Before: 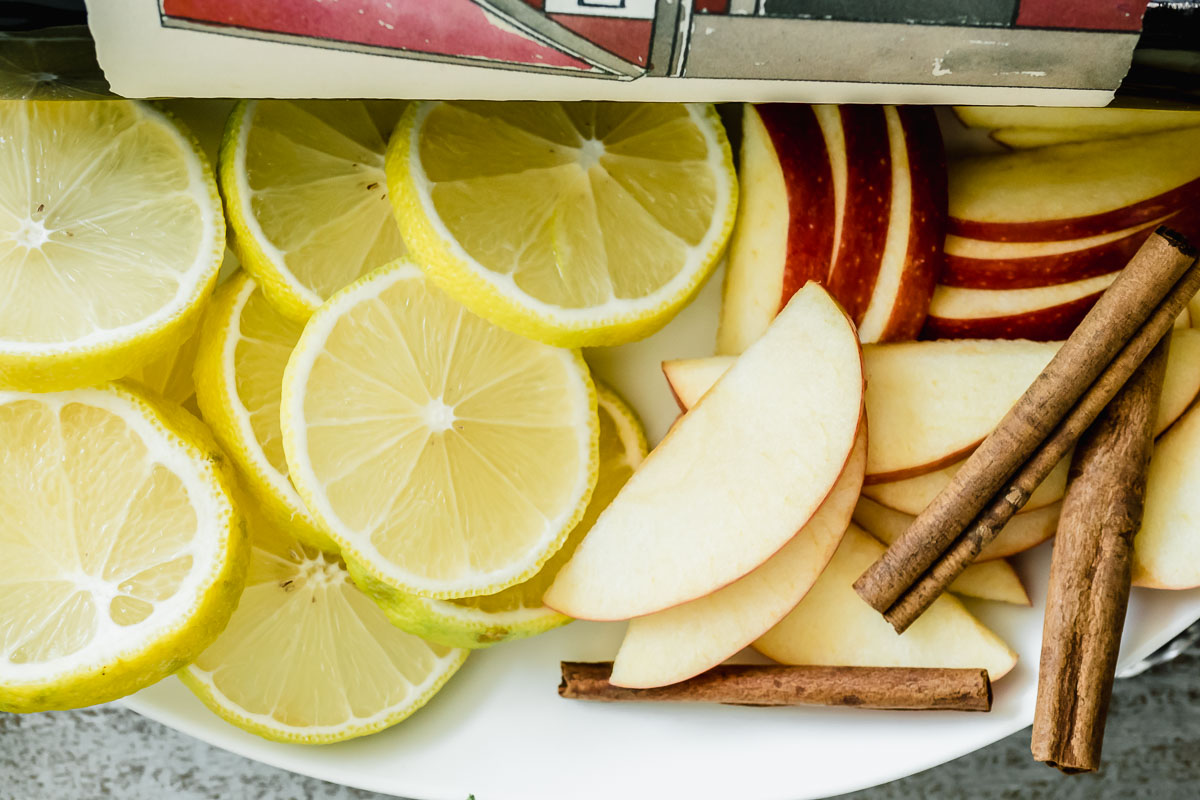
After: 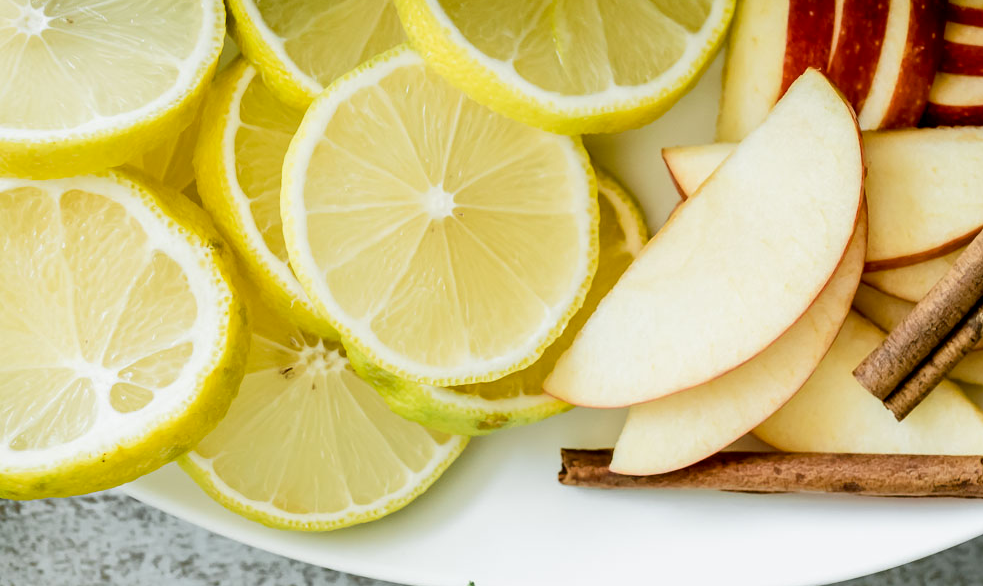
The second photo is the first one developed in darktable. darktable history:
crop: top 26.662%, right 18.055%
exposure: black level correction 0.005, exposure 0.005 EV, compensate highlight preservation false
